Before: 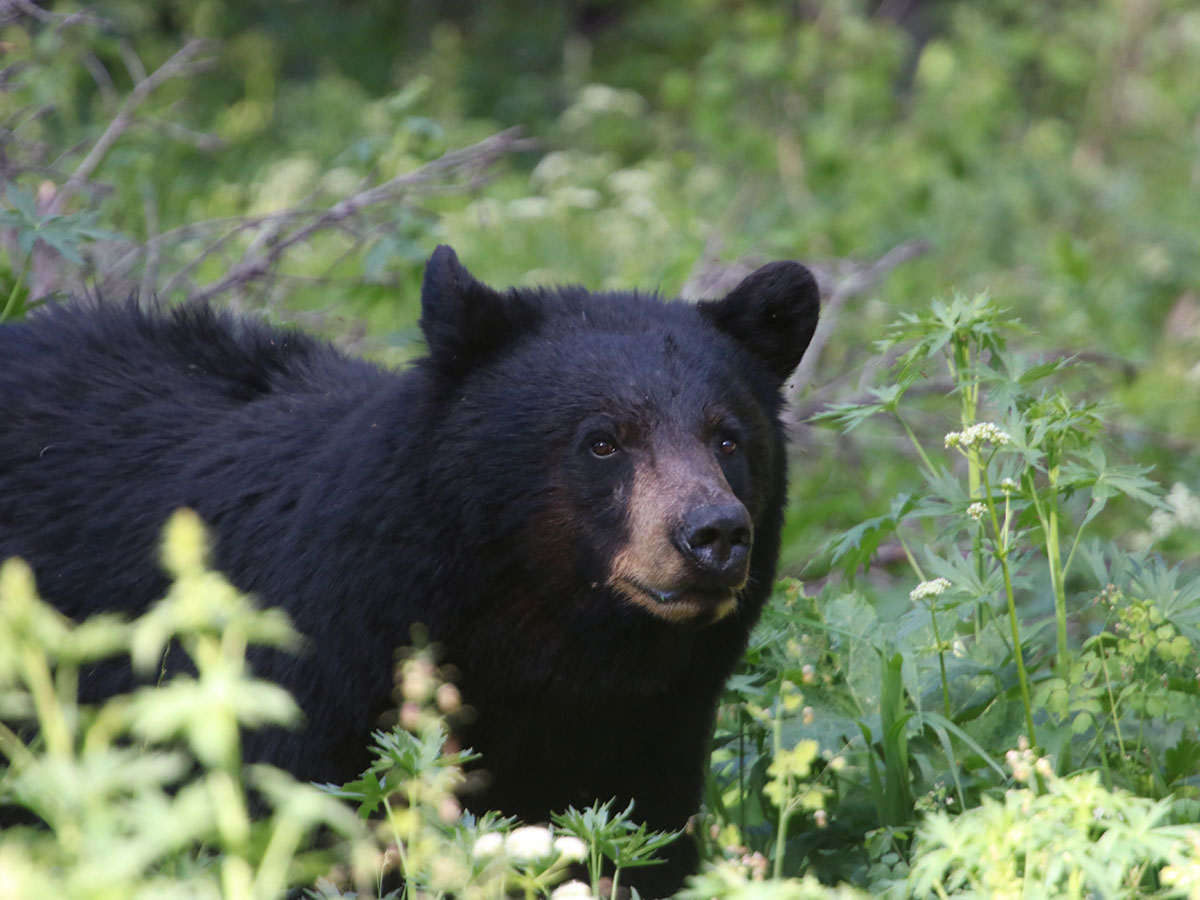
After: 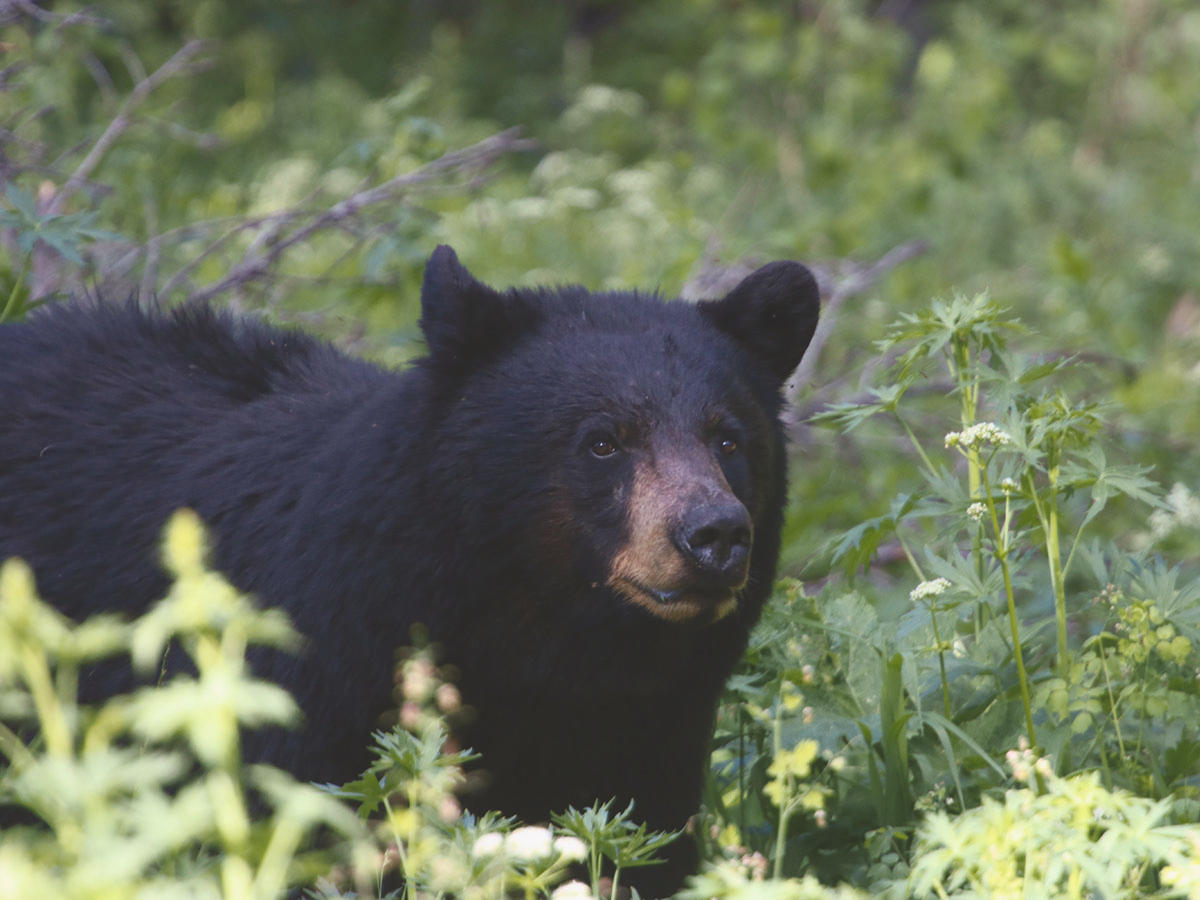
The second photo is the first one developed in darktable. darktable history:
tone curve: curves: ch0 [(0, 0.024) (0.119, 0.146) (0.474, 0.464) (0.718, 0.721) (0.817, 0.839) (1, 0.998)]; ch1 [(0, 0) (0.377, 0.416) (0.439, 0.451) (0.477, 0.477) (0.501, 0.504) (0.538, 0.544) (0.58, 0.602) (0.664, 0.676) (0.783, 0.804) (1, 1)]; ch2 [(0, 0) (0.38, 0.405) (0.463, 0.456) (0.498, 0.497) (0.524, 0.535) (0.578, 0.576) (0.648, 0.665) (1, 1)], color space Lab, independent channels, preserve colors none
exposure: black level correction -0.015, exposure -0.125 EV, compensate highlight preservation false
